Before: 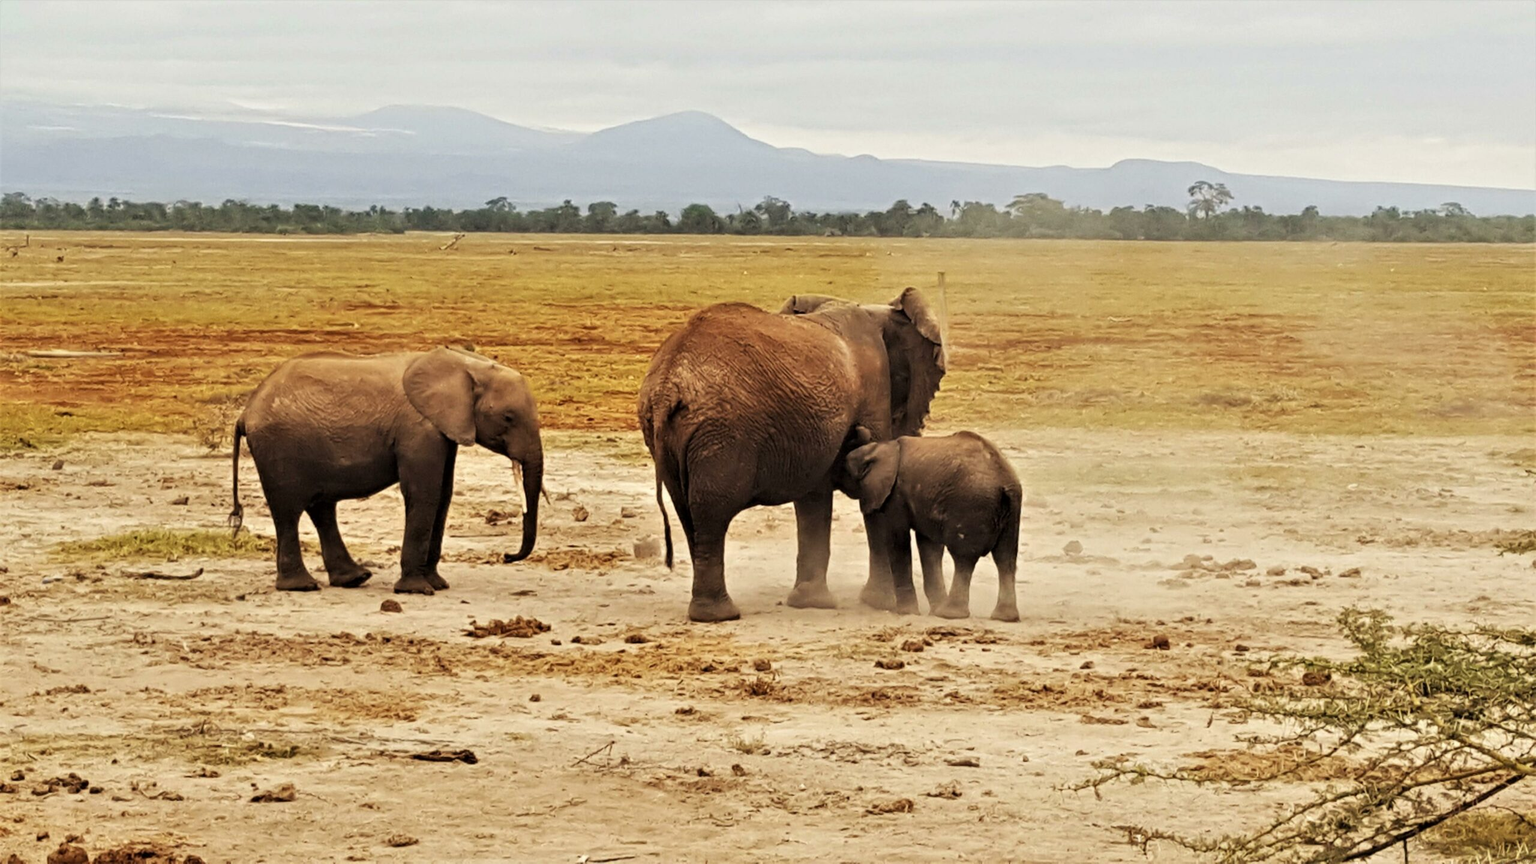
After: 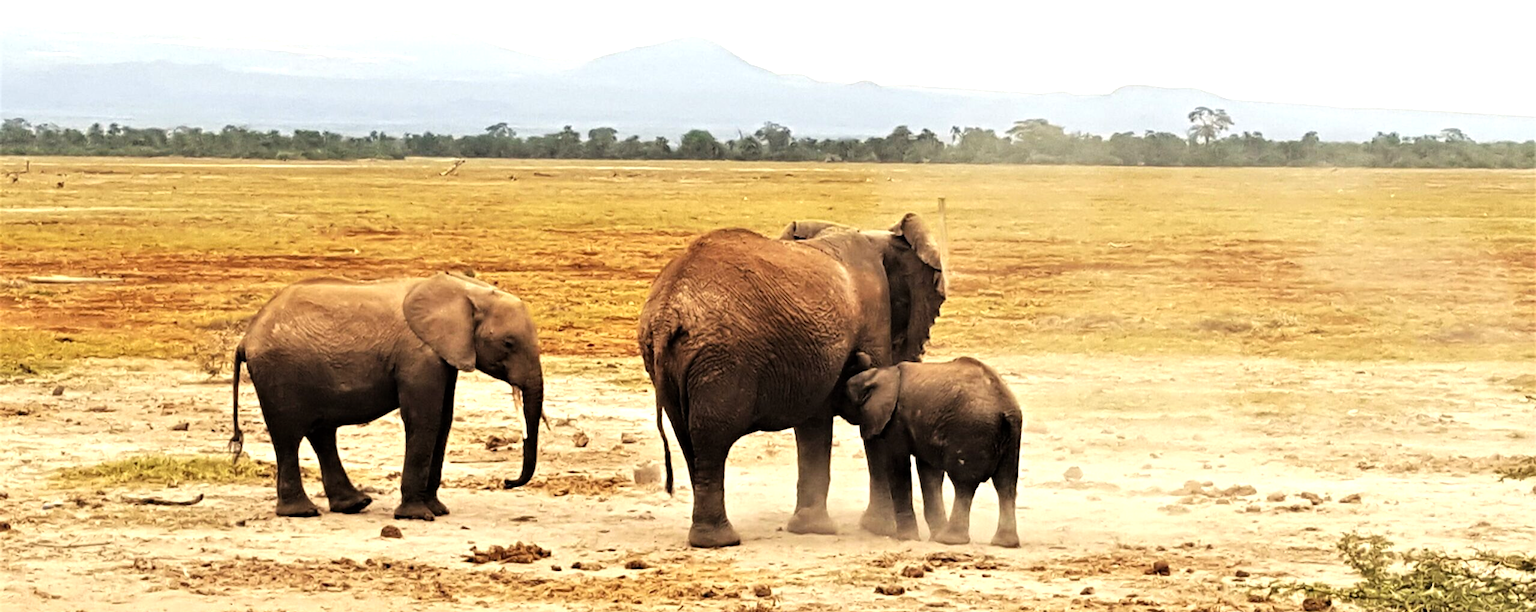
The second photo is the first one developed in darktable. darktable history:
crop and rotate: top 8.627%, bottom 20.507%
tone equalizer: -8 EV -0.717 EV, -7 EV -0.682 EV, -6 EV -0.626 EV, -5 EV -0.362 EV, -3 EV 0.402 EV, -2 EV 0.6 EV, -1 EV 0.698 EV, +0 EV 0.729 EV, mask exposure compensation -0.485 EV
